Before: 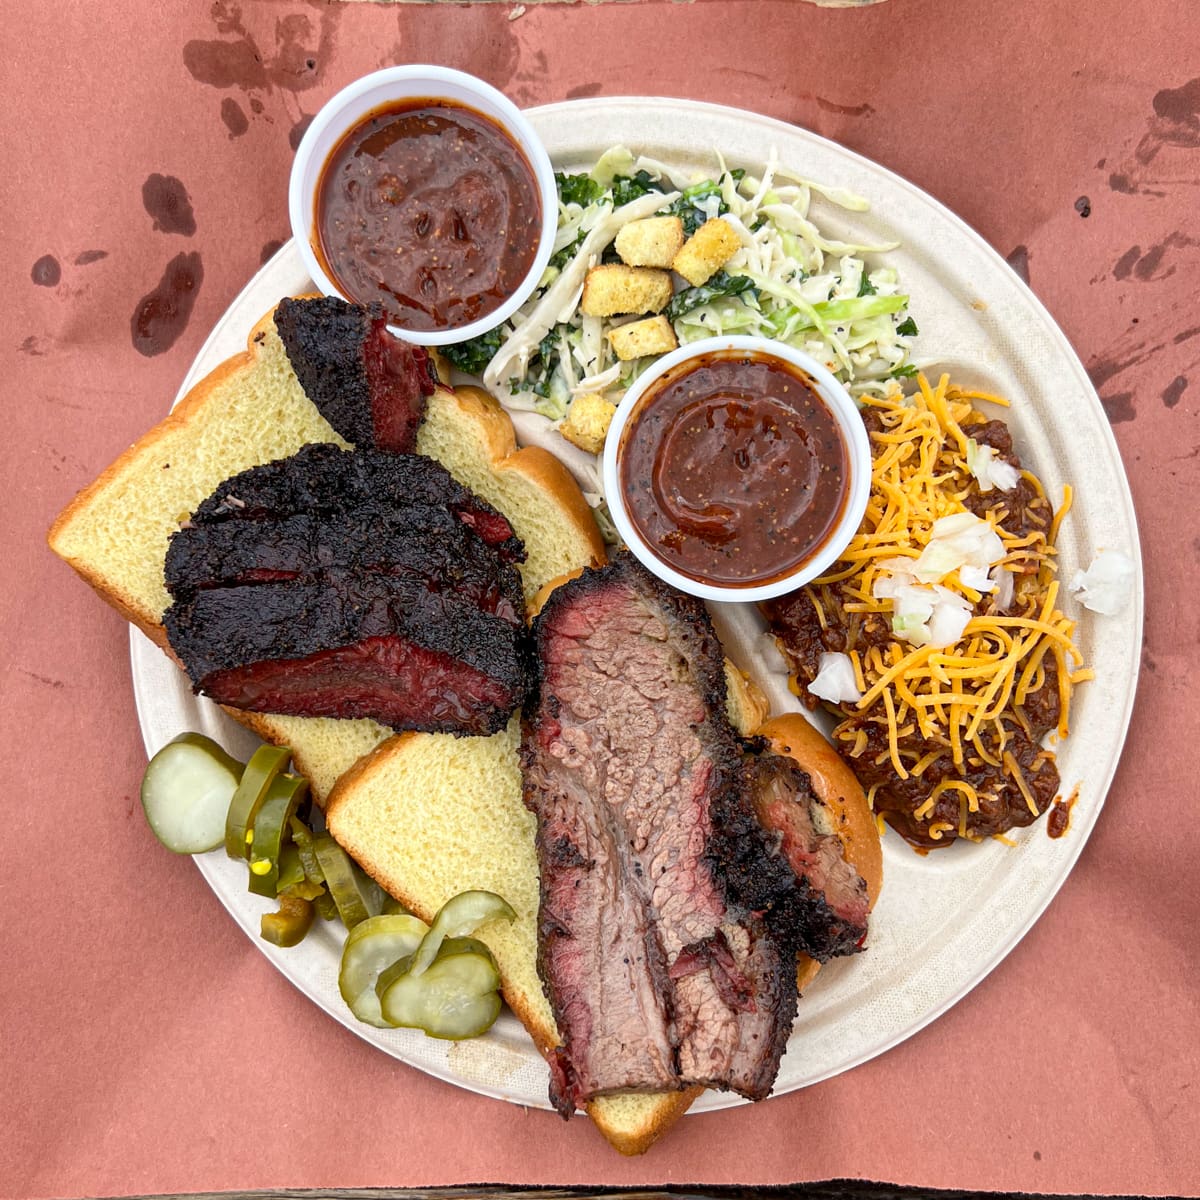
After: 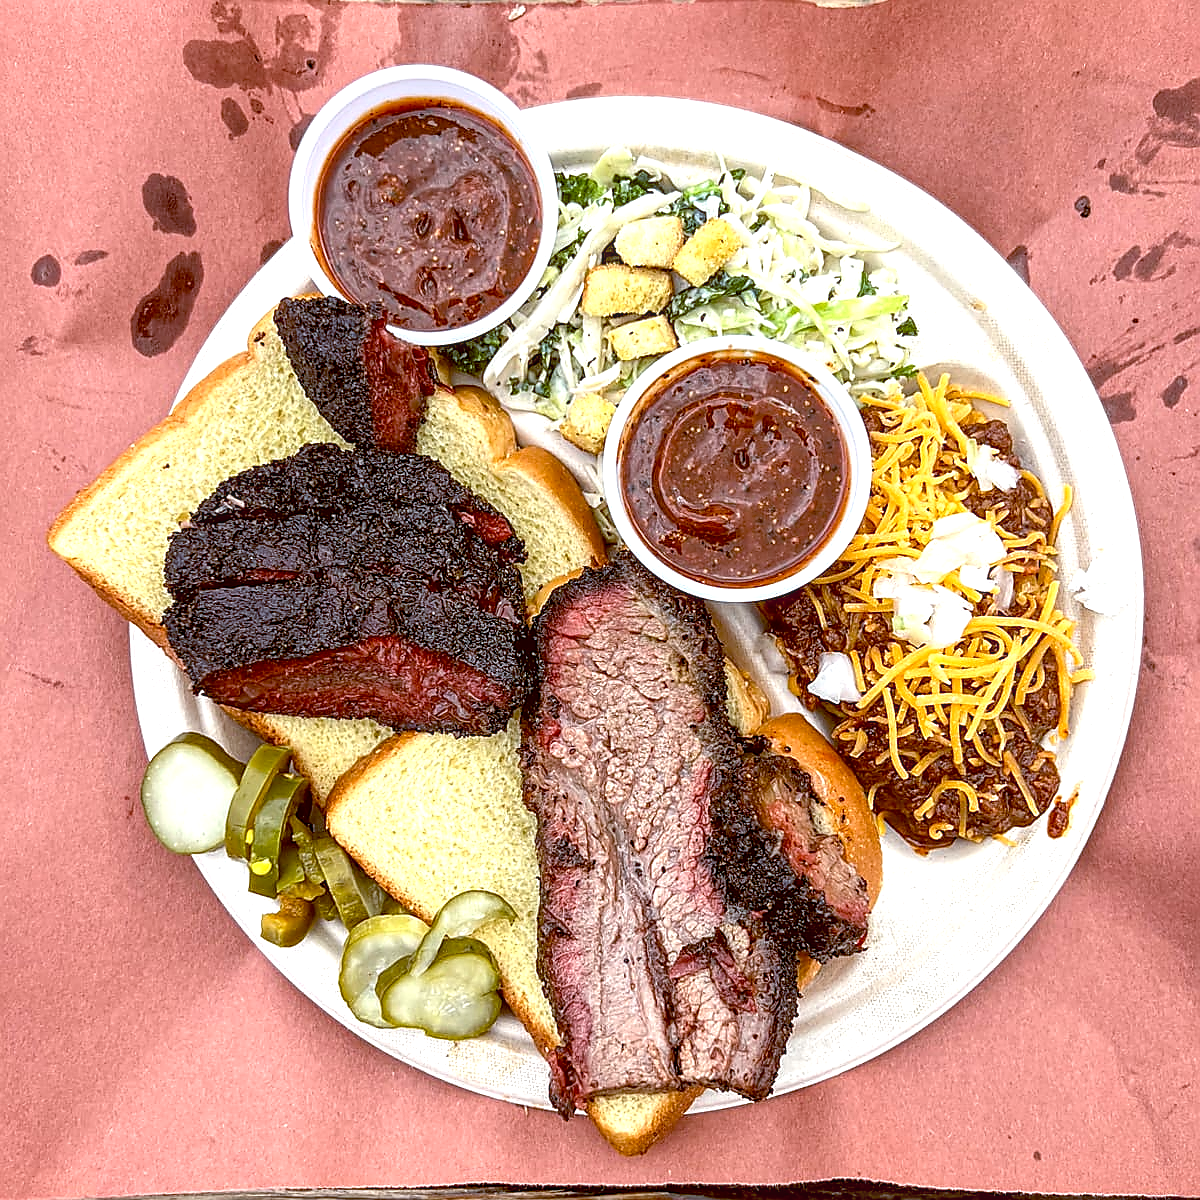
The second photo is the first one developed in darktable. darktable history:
local contrast: detail 130%
exposure: black level correction 0.001, exposure 0.5 EV, compensate exposure bias true, compensate highlight preservation false
sharpen: radius 1.4, amount 1.25, threshold 0.7
color balance: lift [1, 1.015, 1.004, 0.985], gamma [1, 0.958, 0.971, 1.042], gain [1, 0.956, 0.977, 1.044]
